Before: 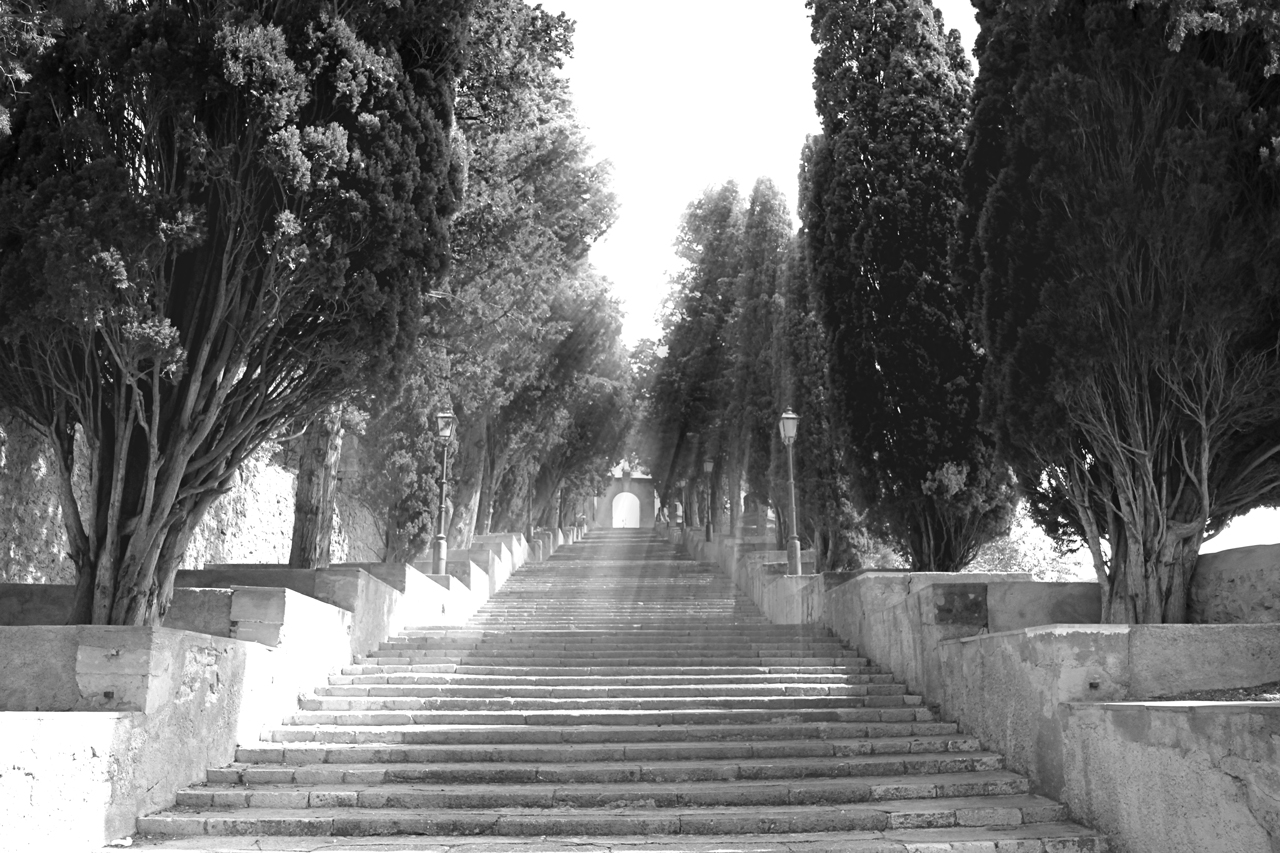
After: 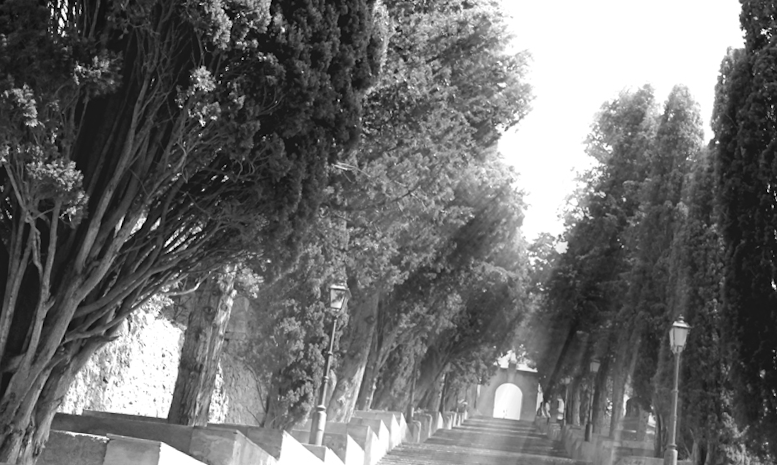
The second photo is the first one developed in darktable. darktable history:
crop and rotate: angle -6.16°, left 2.089%, top 6.761%, right 27.718%, bottom 30.224%
